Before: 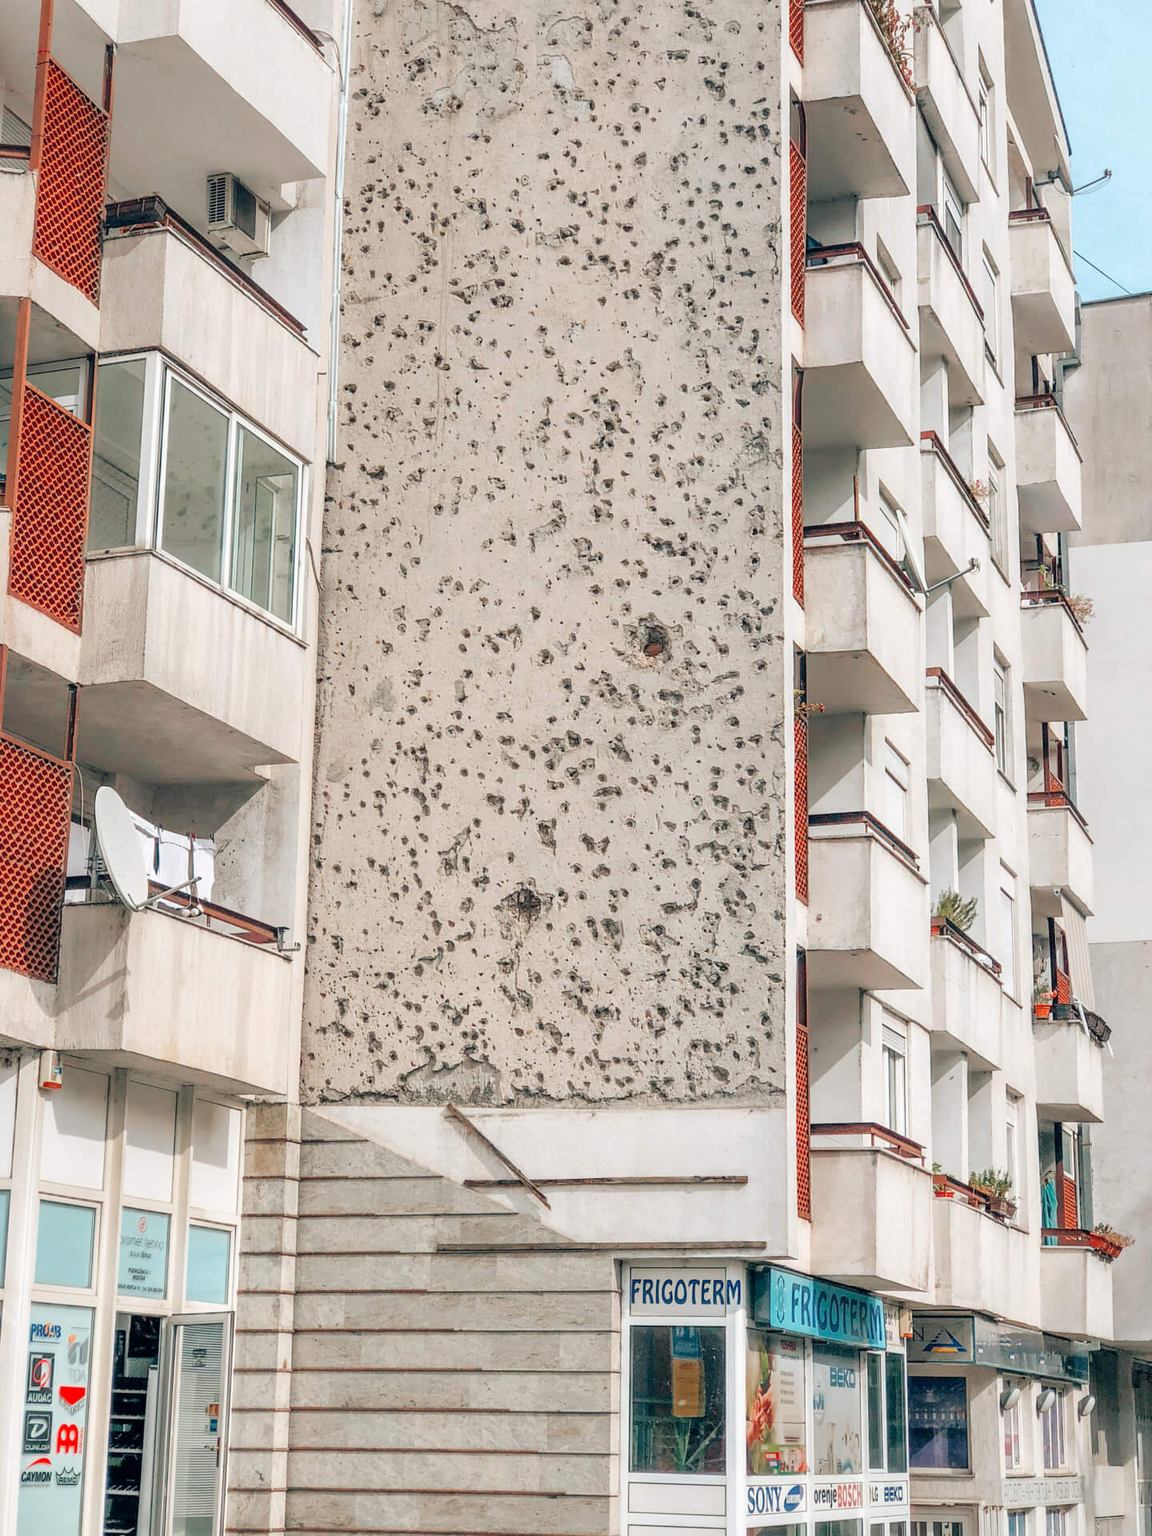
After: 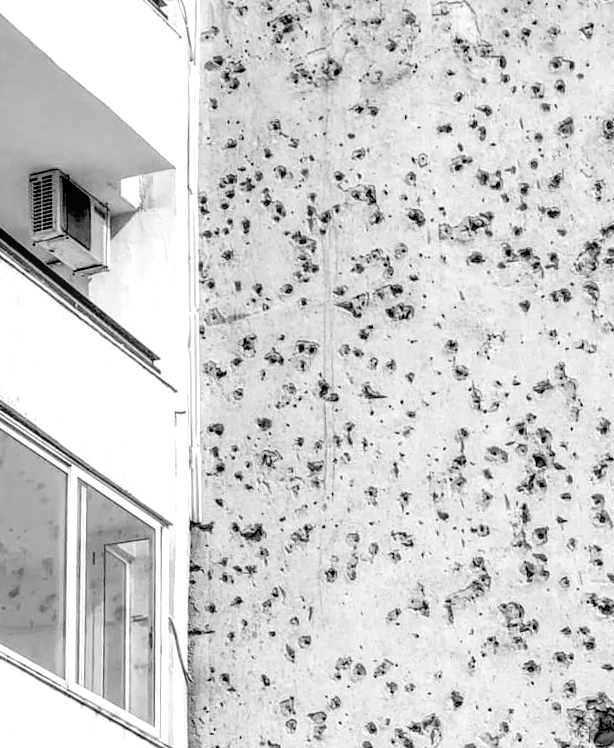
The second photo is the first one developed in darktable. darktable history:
monochrome: a 16.01, b -2.65, highlights 0.52
contrast brightness saturation: contrast 0.04, saturation 0.16
crop: left 15.452%, top 5.459%, right 43.956%, bottom 56.62%
exposure: black level correction 0.04, exposure 0.5 EV, compensate highlight preservation false
rotate and perspective: rotation -2.22°, lens shift (horizontal) -0.022, automatic cropping off
local contrast: on, module defaults
color balance: mode lift, gamma, gain (sRGB), lift [1, 0.99, 1.01, 0.992], gamma [1, 1.037, 0.974, 0.963]
